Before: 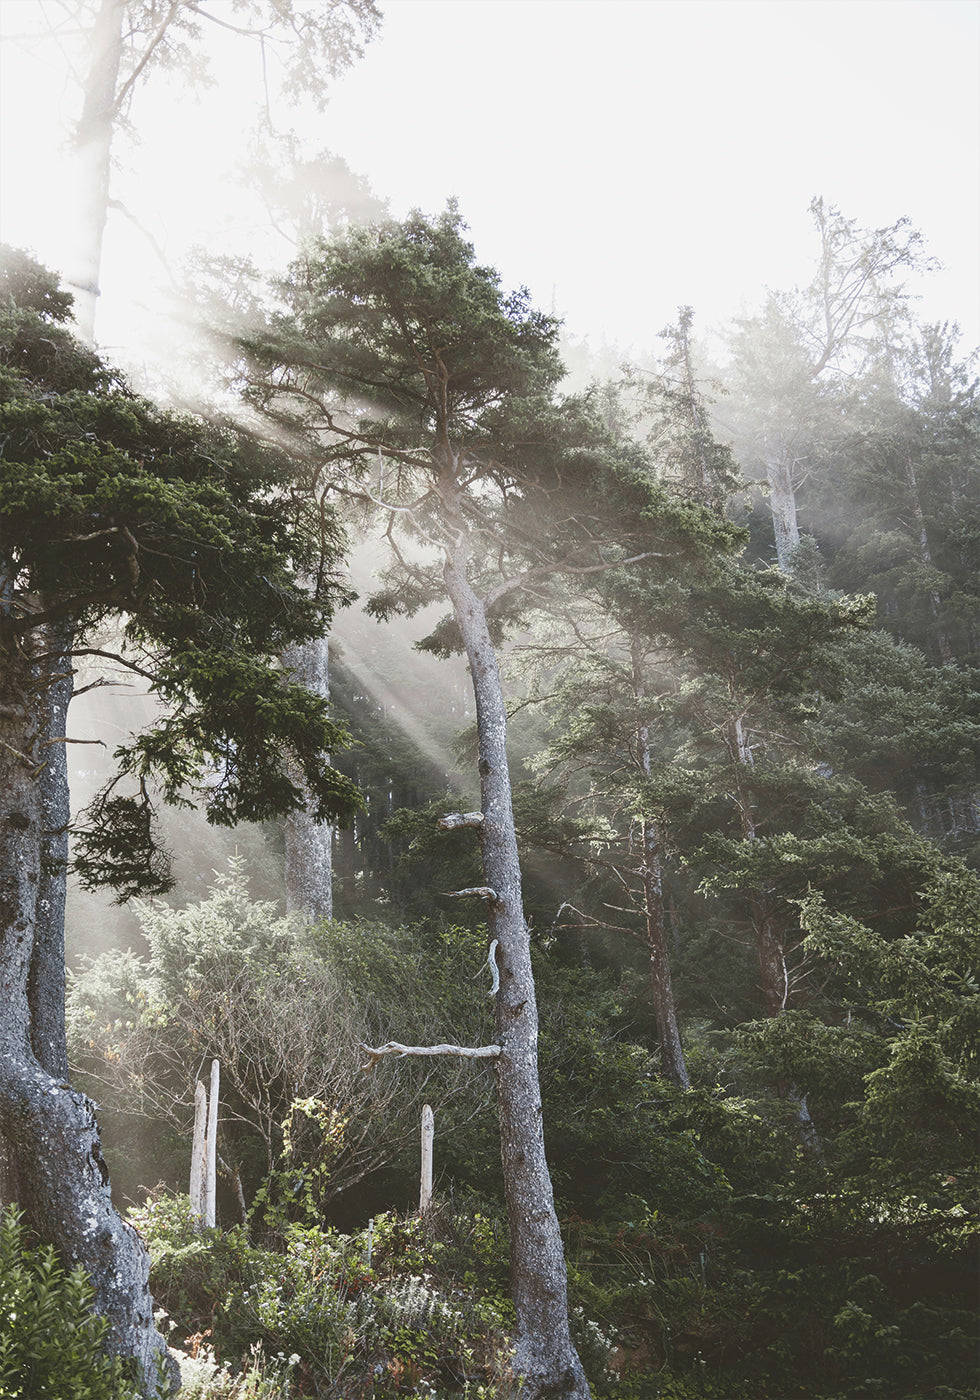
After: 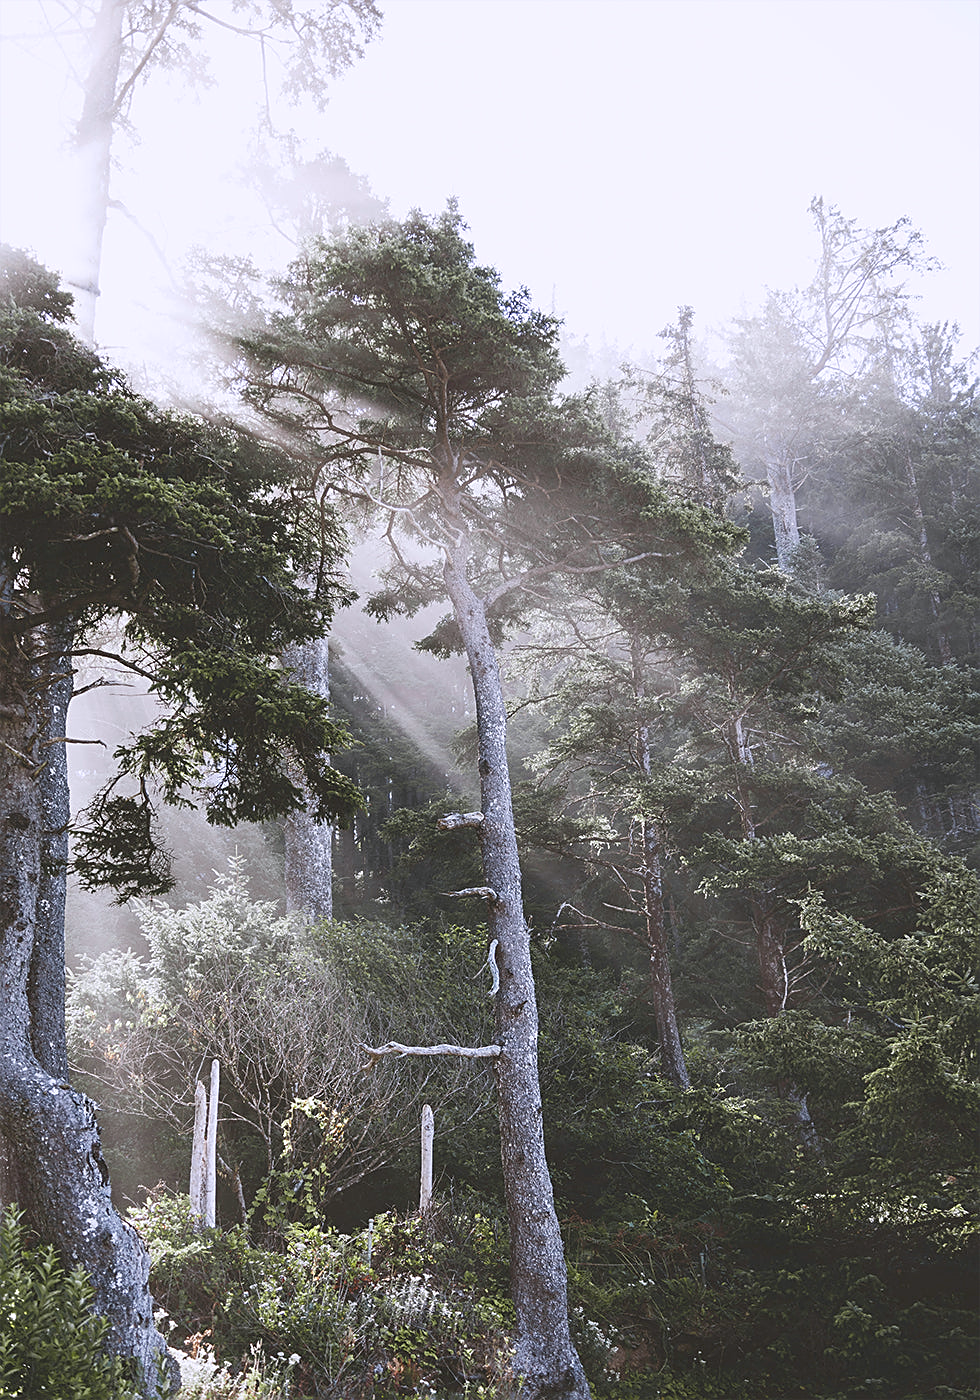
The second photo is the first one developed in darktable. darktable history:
sharpen: on, module defaults
white balance: red 1.004, blue 1.096
